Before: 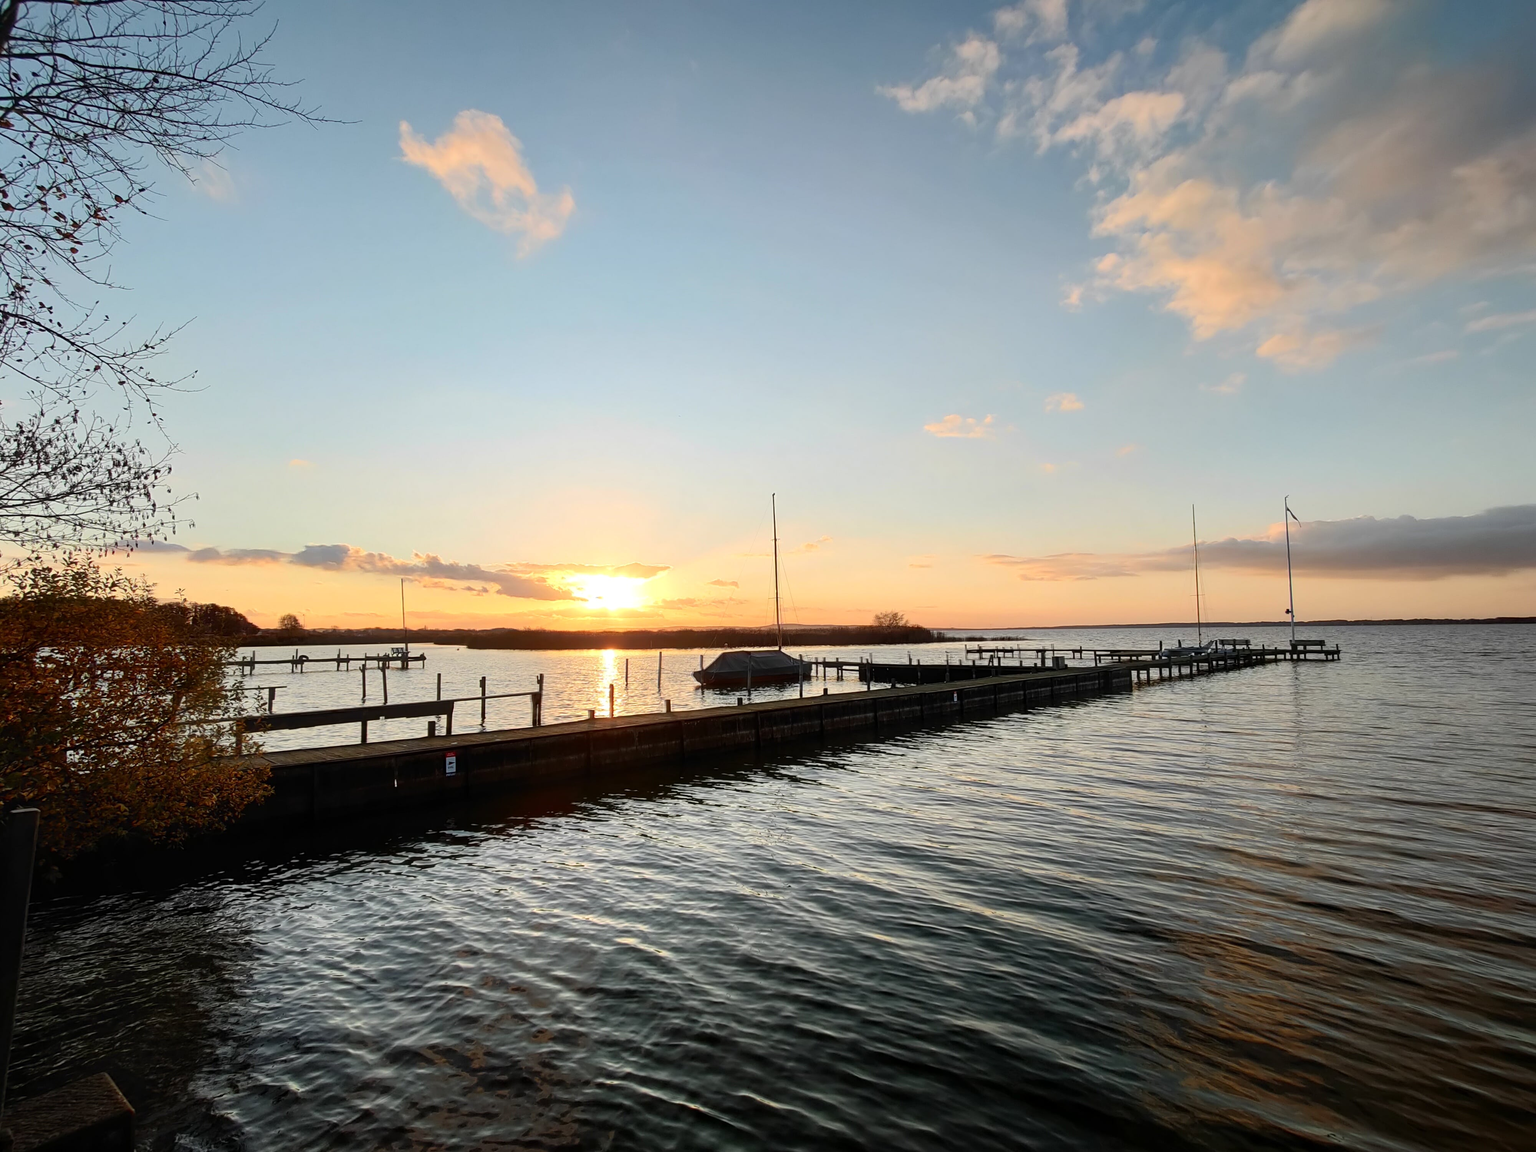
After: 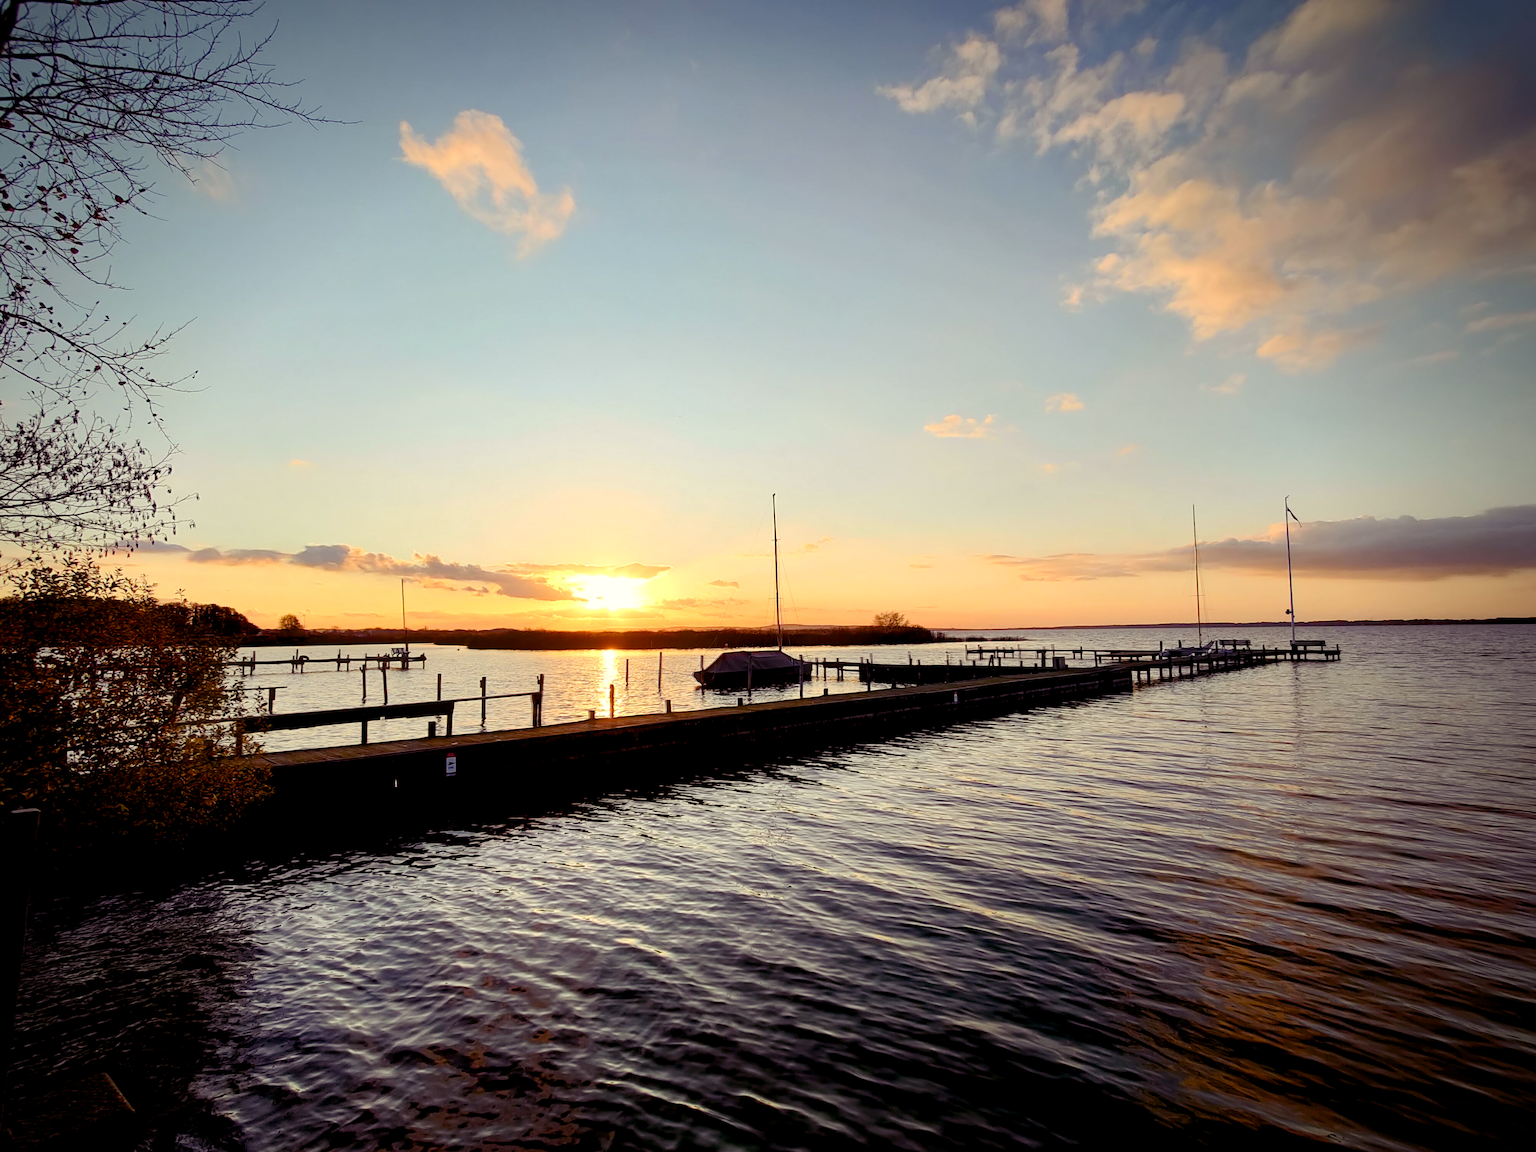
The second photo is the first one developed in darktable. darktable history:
color balance rgb: shadows lift › luminance -21.66%, shadows lift › chroma 8.98%, shadows lift › hue 283.37°, power › chroma 1.05%, power › hue 25.59°, highlights gain › luminance 6.08%, highlights gain › chroma 2.55%, highlights gain › hue 90°, global offset › luminance -0.87%, perceptual saturation grading › global saturation 25%, perceptual saturation grading › highlights -28.39%, perceptual saturation grading › shadows 33.98%
vignetting: brightness -0.629, saturation -0.007, center (-0.028, 0.239)
